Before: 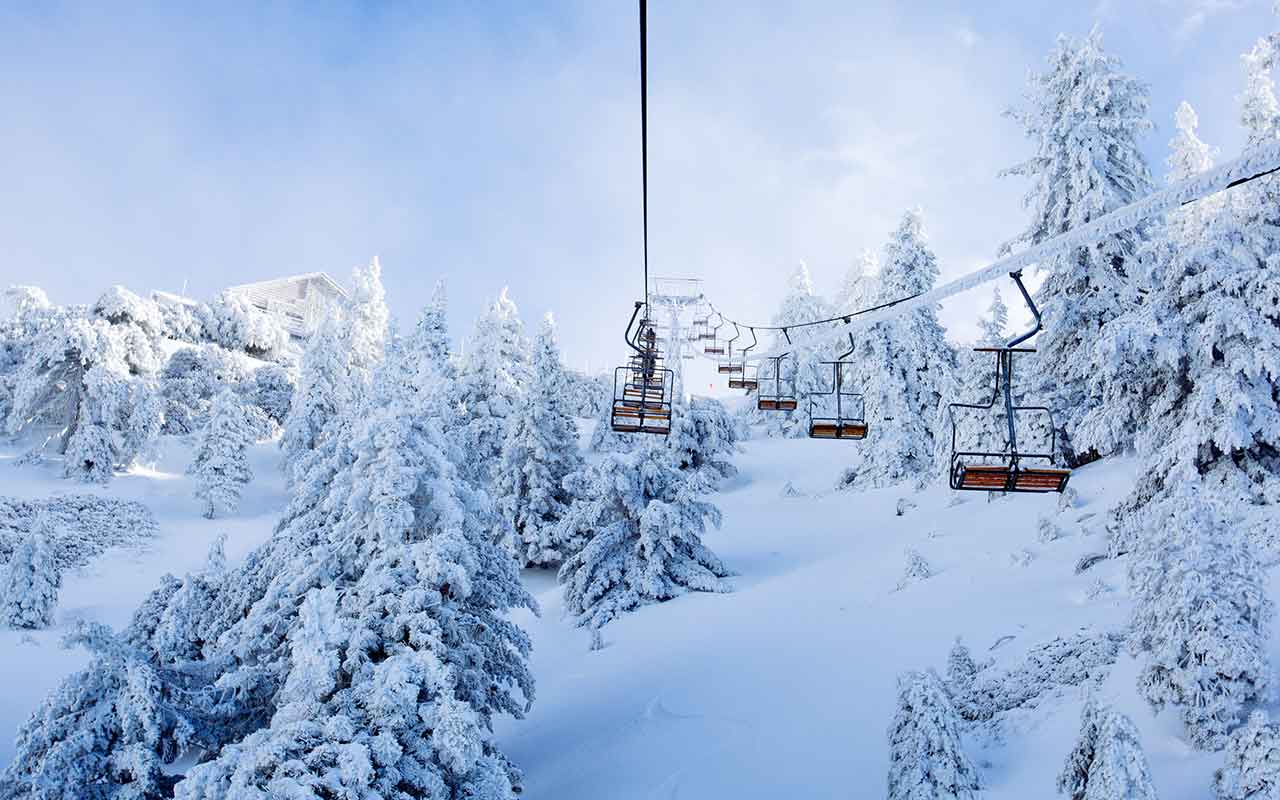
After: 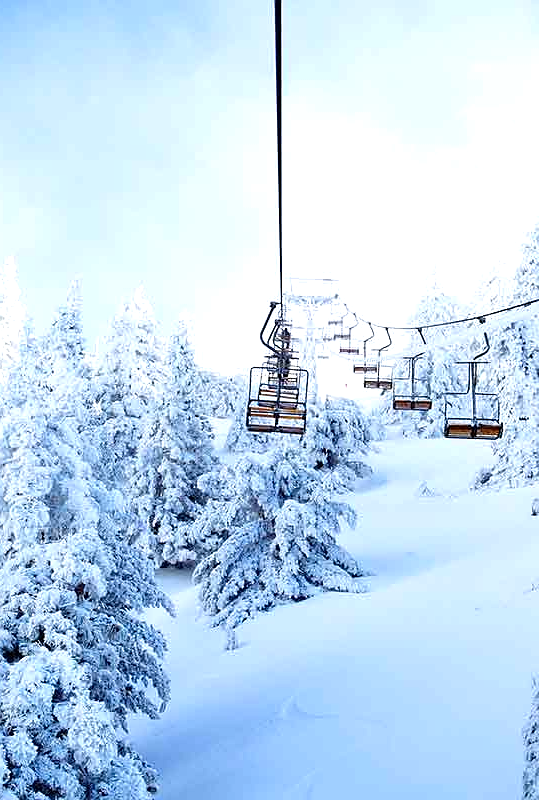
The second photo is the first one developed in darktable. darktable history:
crop: left 28.583%, right 29.231%
exposure: exposure 0.6 EV, compensate highlight preservation false
sharpen: radius 0.969, amount 0.604
